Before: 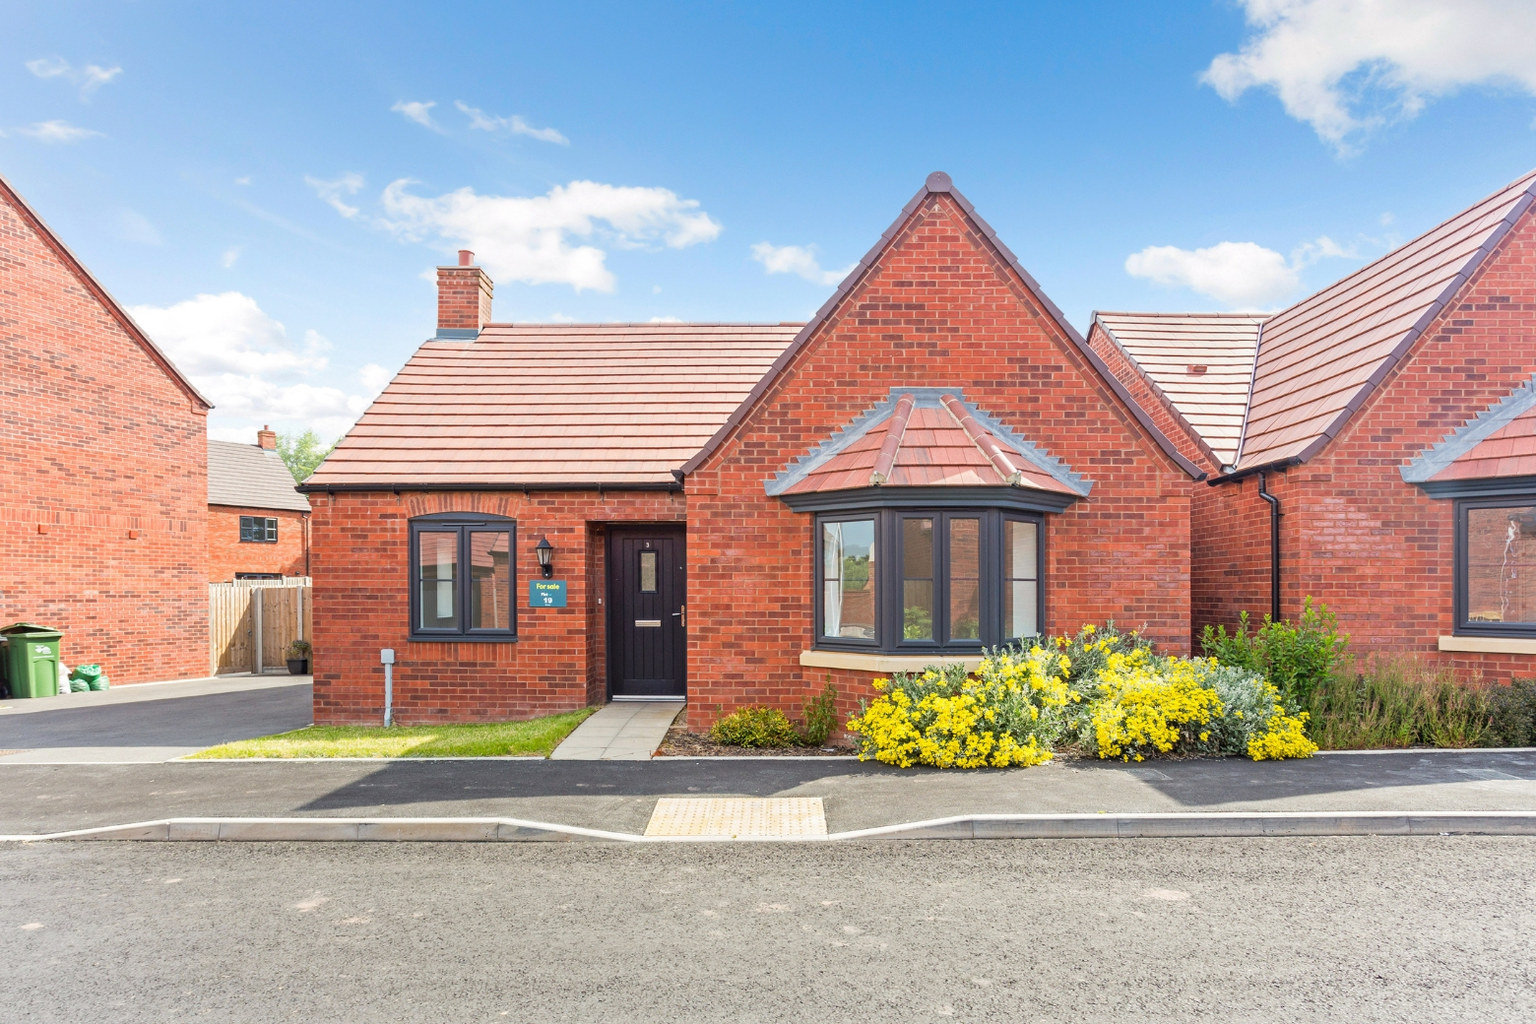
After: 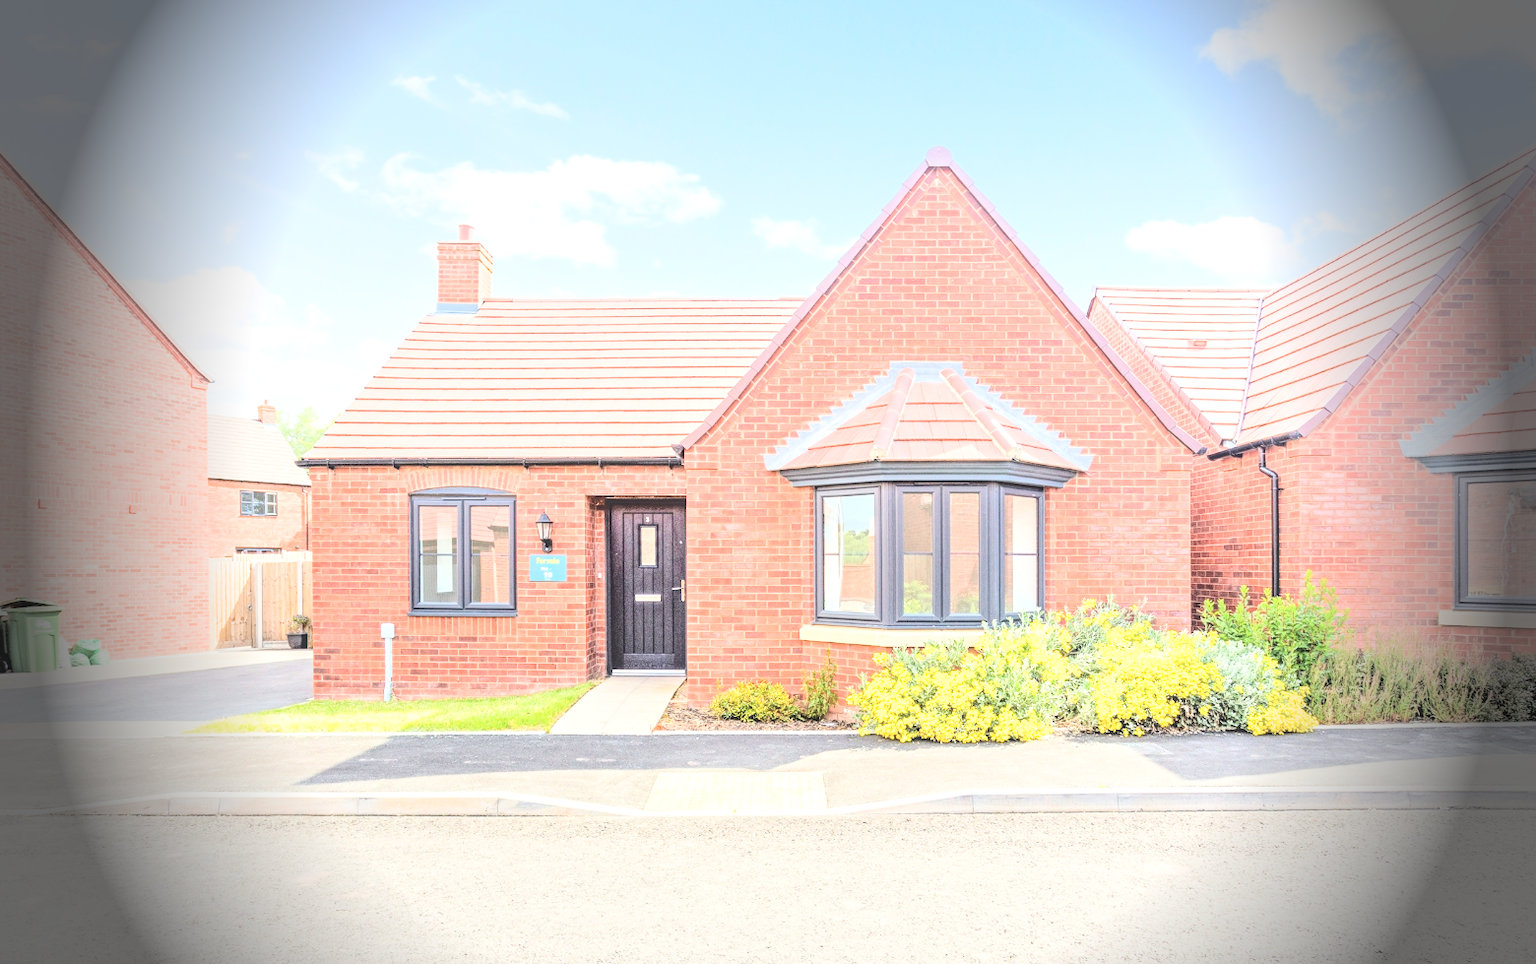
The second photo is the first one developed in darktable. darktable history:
exposure: black level correction 0, exposure 1.682 EV, compensate highlight preservation false
crop and rotate: top 2.54%, bottom 3.199%
filmic rgb: black relative exposure -4.31 EV, white relative exposure 4.56 EV, threshold 5.95 EV, hardness 2.39, contrast 1.053, enable highlight reconstruction true
vignetting: fall-off start 68.09%, fall-off radius 29.35%, brightness -0.861, width/height ratio 0.993, shape 0.857, unbound false
tone curve: curves: ch0 [(0, 0) (0.003, 0.001) (0.011, 0.004) (0.025, 0.009) (0.044, 0.016) (0.069, 0.025) (0.1, 0.036) (0.136, 0.059) (0.177, 0.103) (0.224, 0.175) (0.277, 0.274) (0.335, 0.395) (0.399, 0.52) (0.468, 0.635) (0.543, 0.733) (0.623, 0.817) (0.709, 0.888) (0.801, 0.93) (0.898, 0.964) (1, 1)], color space Lab, independent channels, preserve colors none
local contrast: highlights 66%, shadows 33%, detail 166%, midtone range 0.2
